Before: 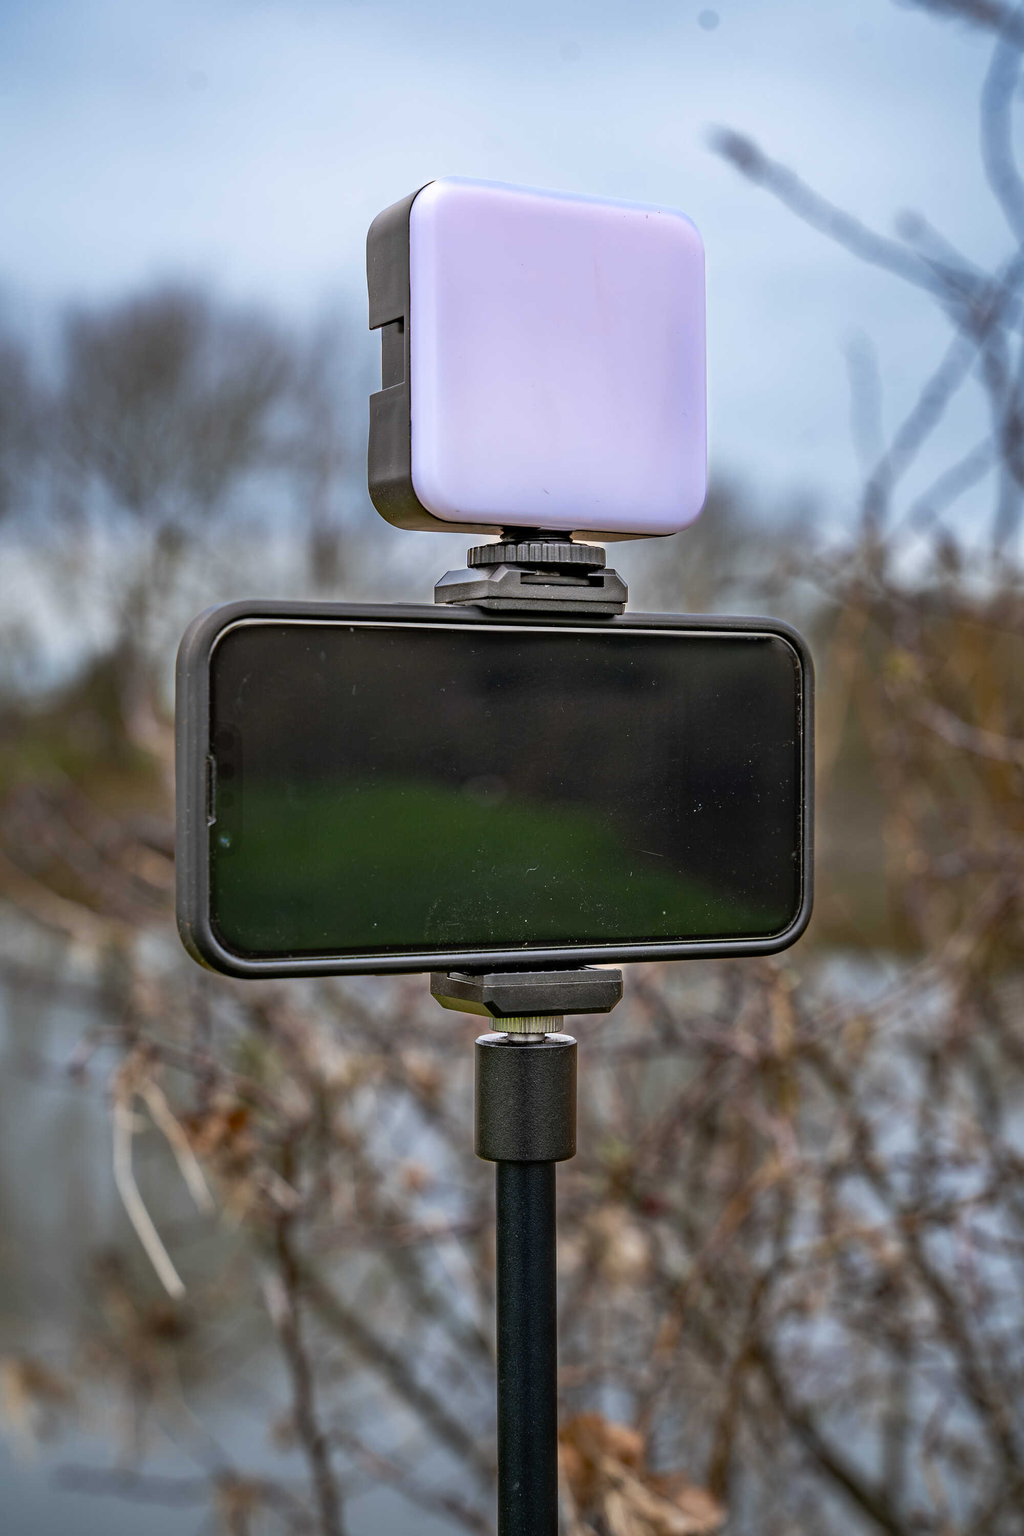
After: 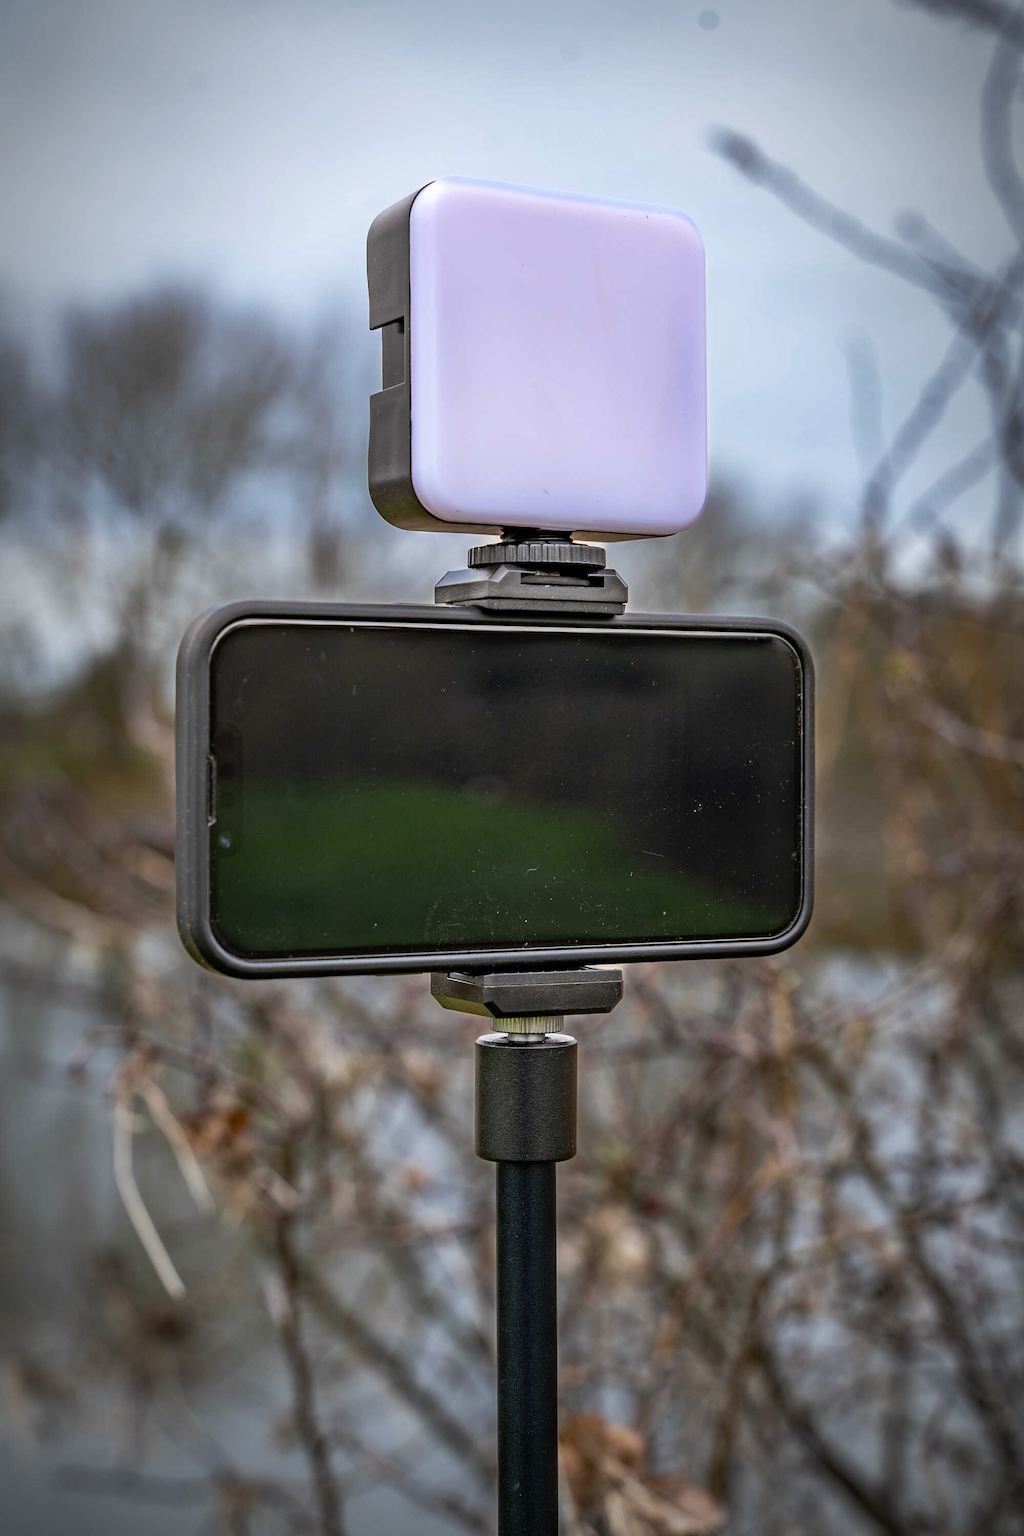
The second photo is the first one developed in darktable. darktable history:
contrast brightness saturation: contrast 0.01, saturation -0.05
vignetting: automatic ratio true
